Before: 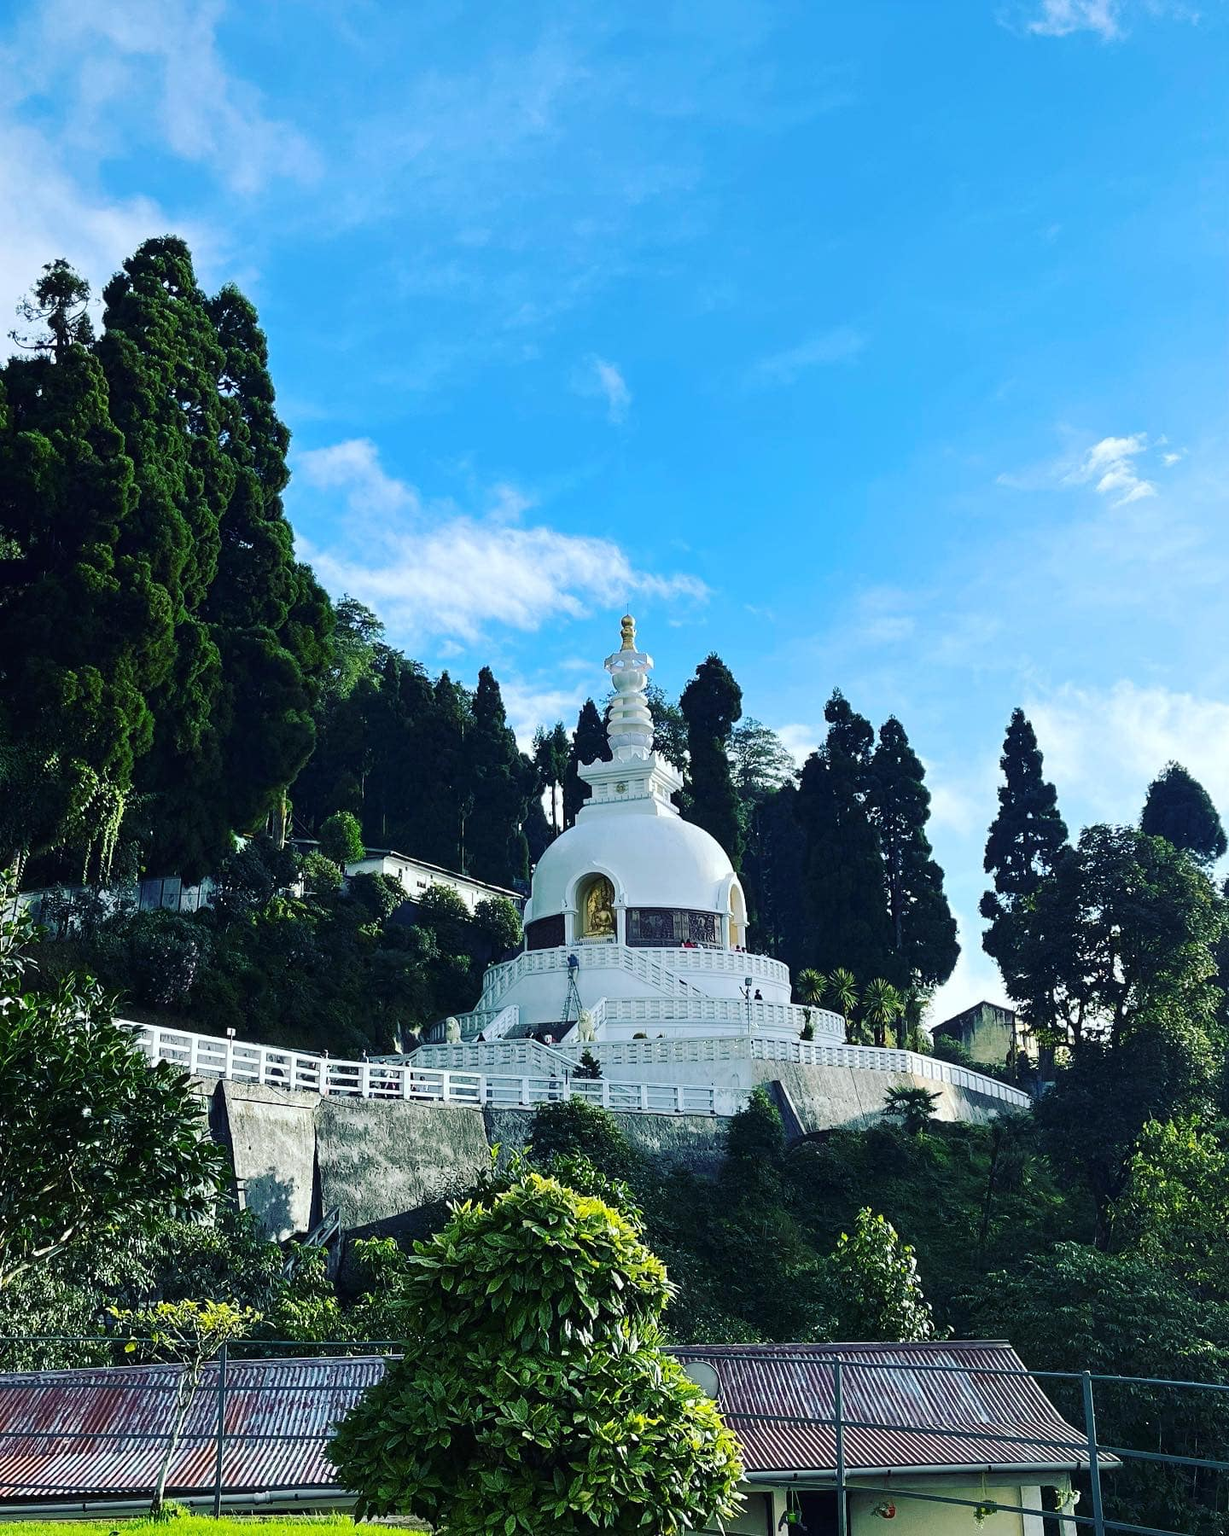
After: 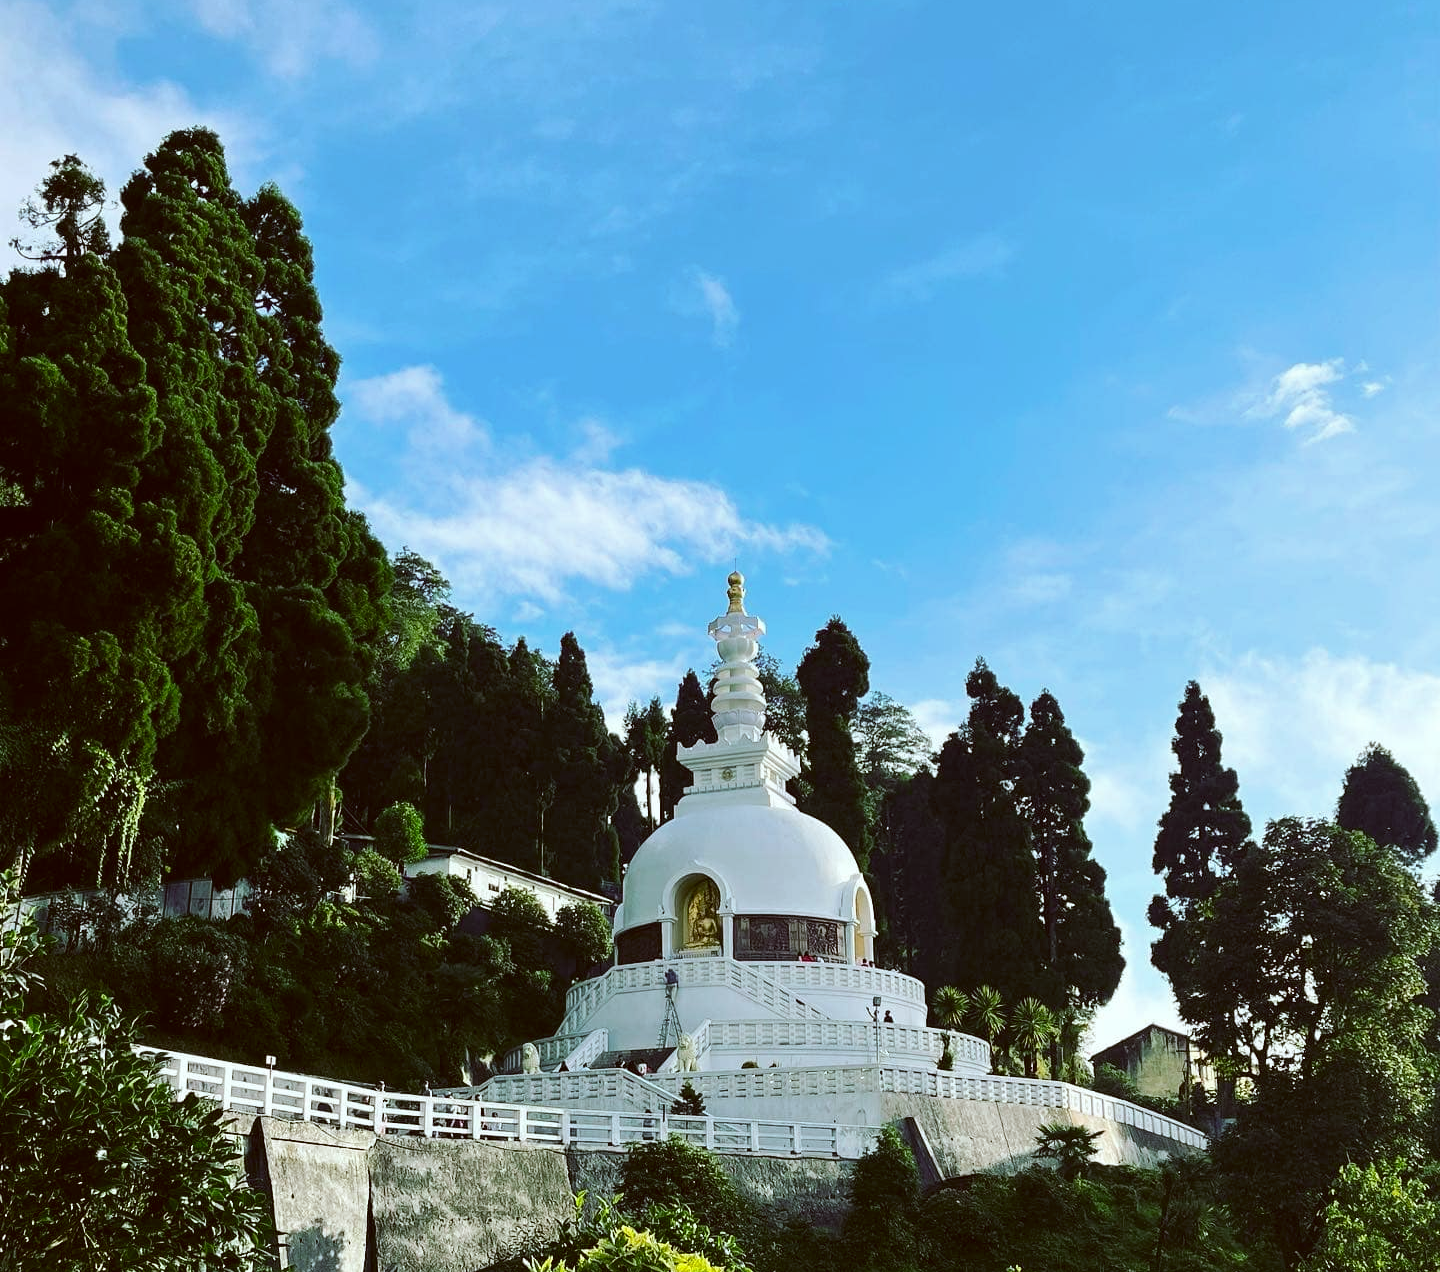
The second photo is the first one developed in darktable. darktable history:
crop and rotate: top 8.293%, bottom 20.996%
color correction: highlights a* -0.482, highlights b* 0.161, shadows a* 4.66, shadows b* 20.72
